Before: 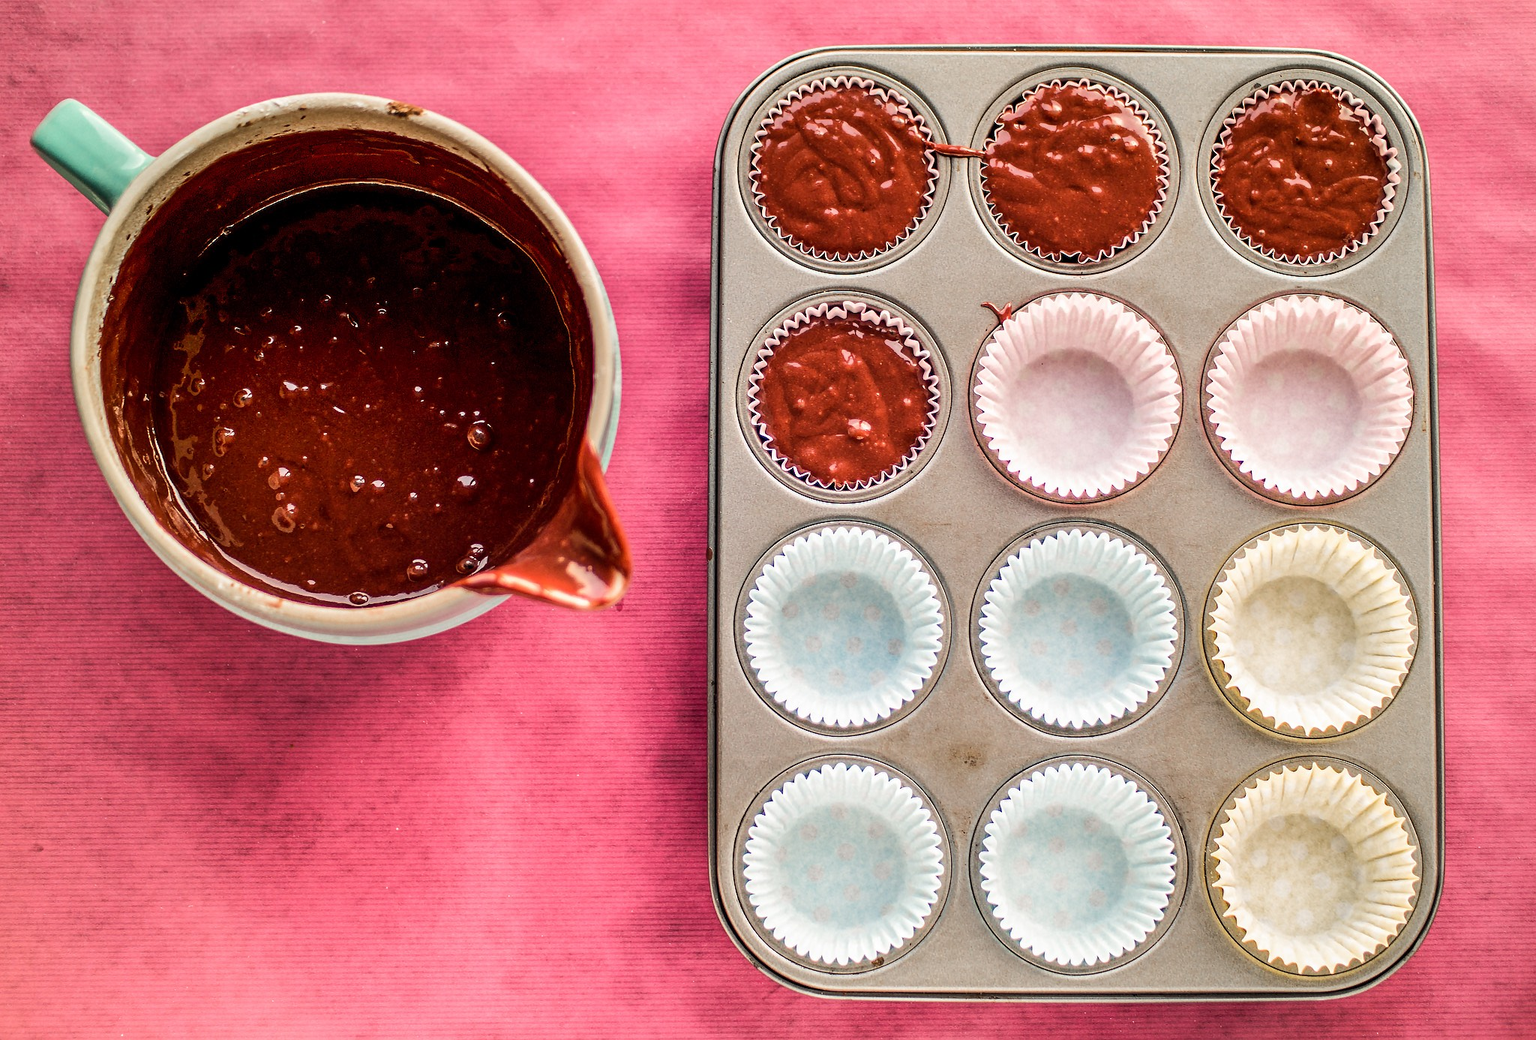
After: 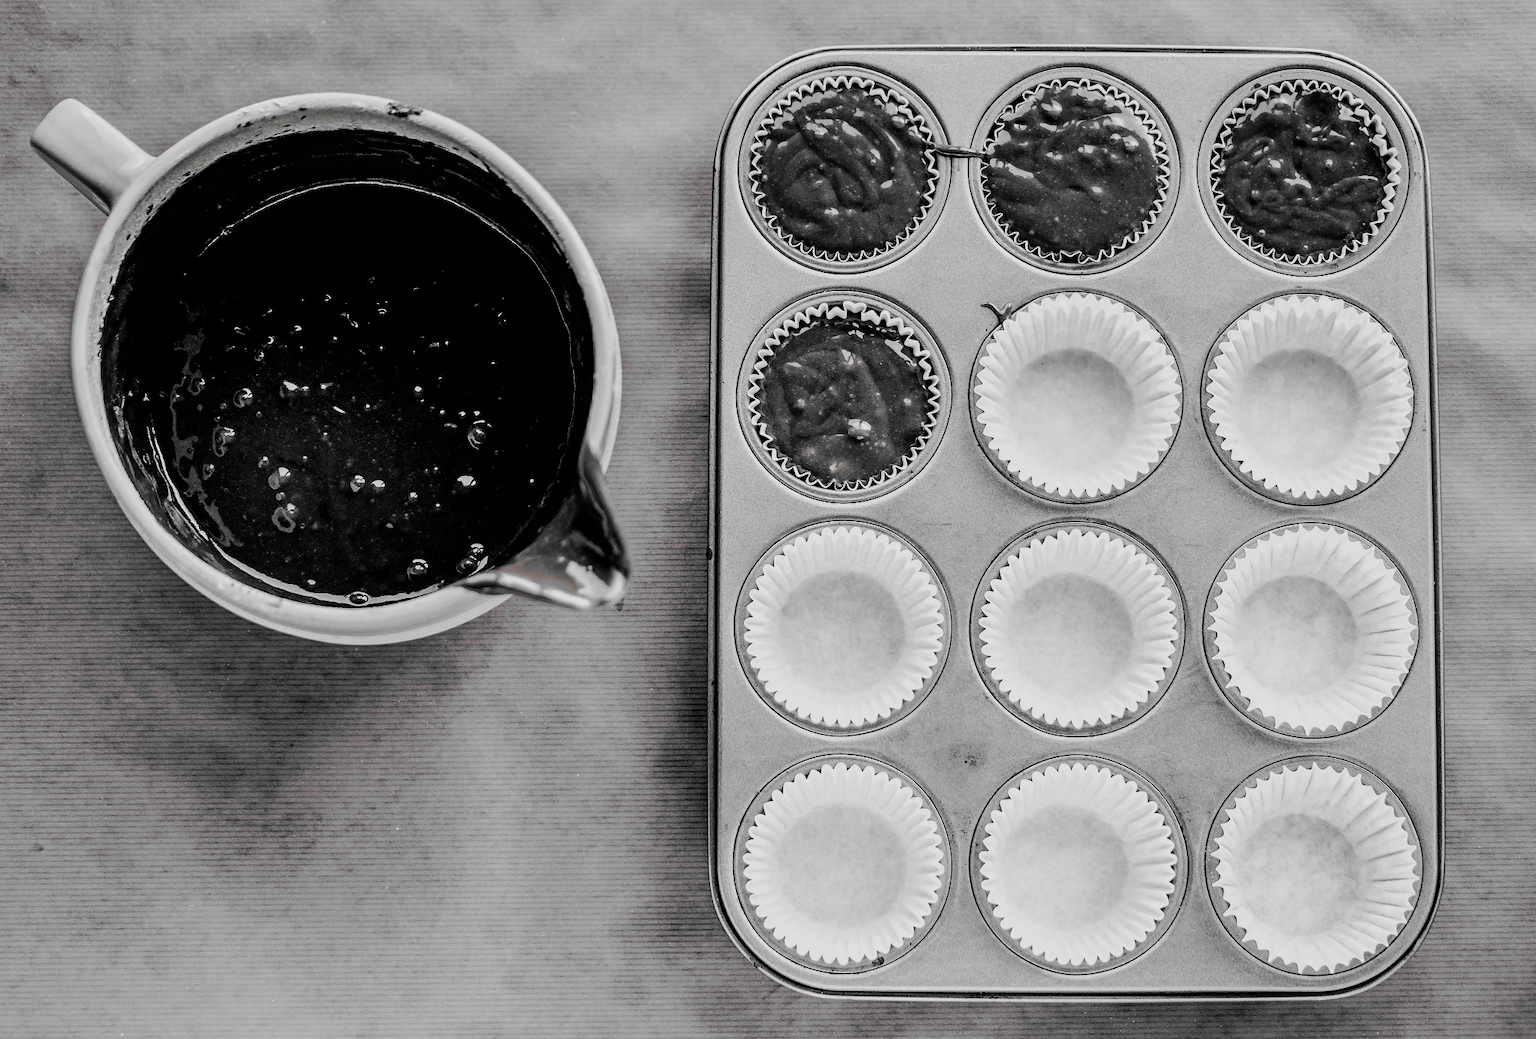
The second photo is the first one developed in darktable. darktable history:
filmic rgb: black relative exposure -5.11 EV, white relative exposure 3.54 EV, threshold 2.96 EV, hardness 3.16, contrast 1.187, highlights saturation mix -48.81%, add noise in highlights 0.002, preserve chrominance no, color science v3 (2019), use custom middle-gray values true, contrast in highlights soft, enable highlight reconstruction true
contrast brightness saturation: saturation 0.1
